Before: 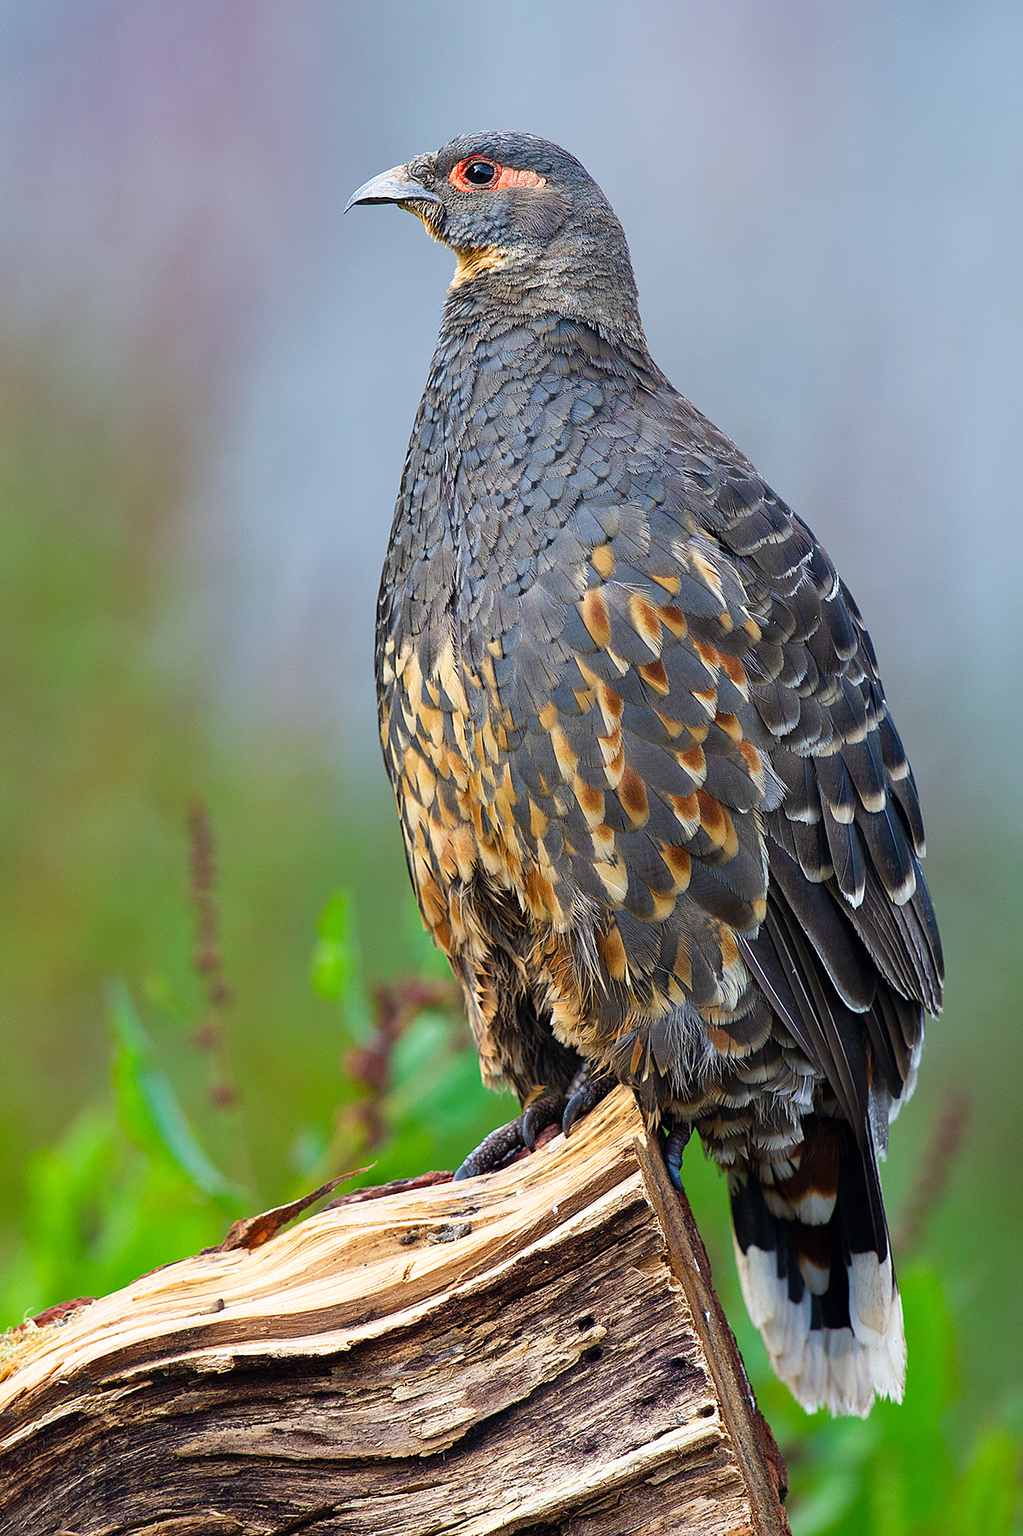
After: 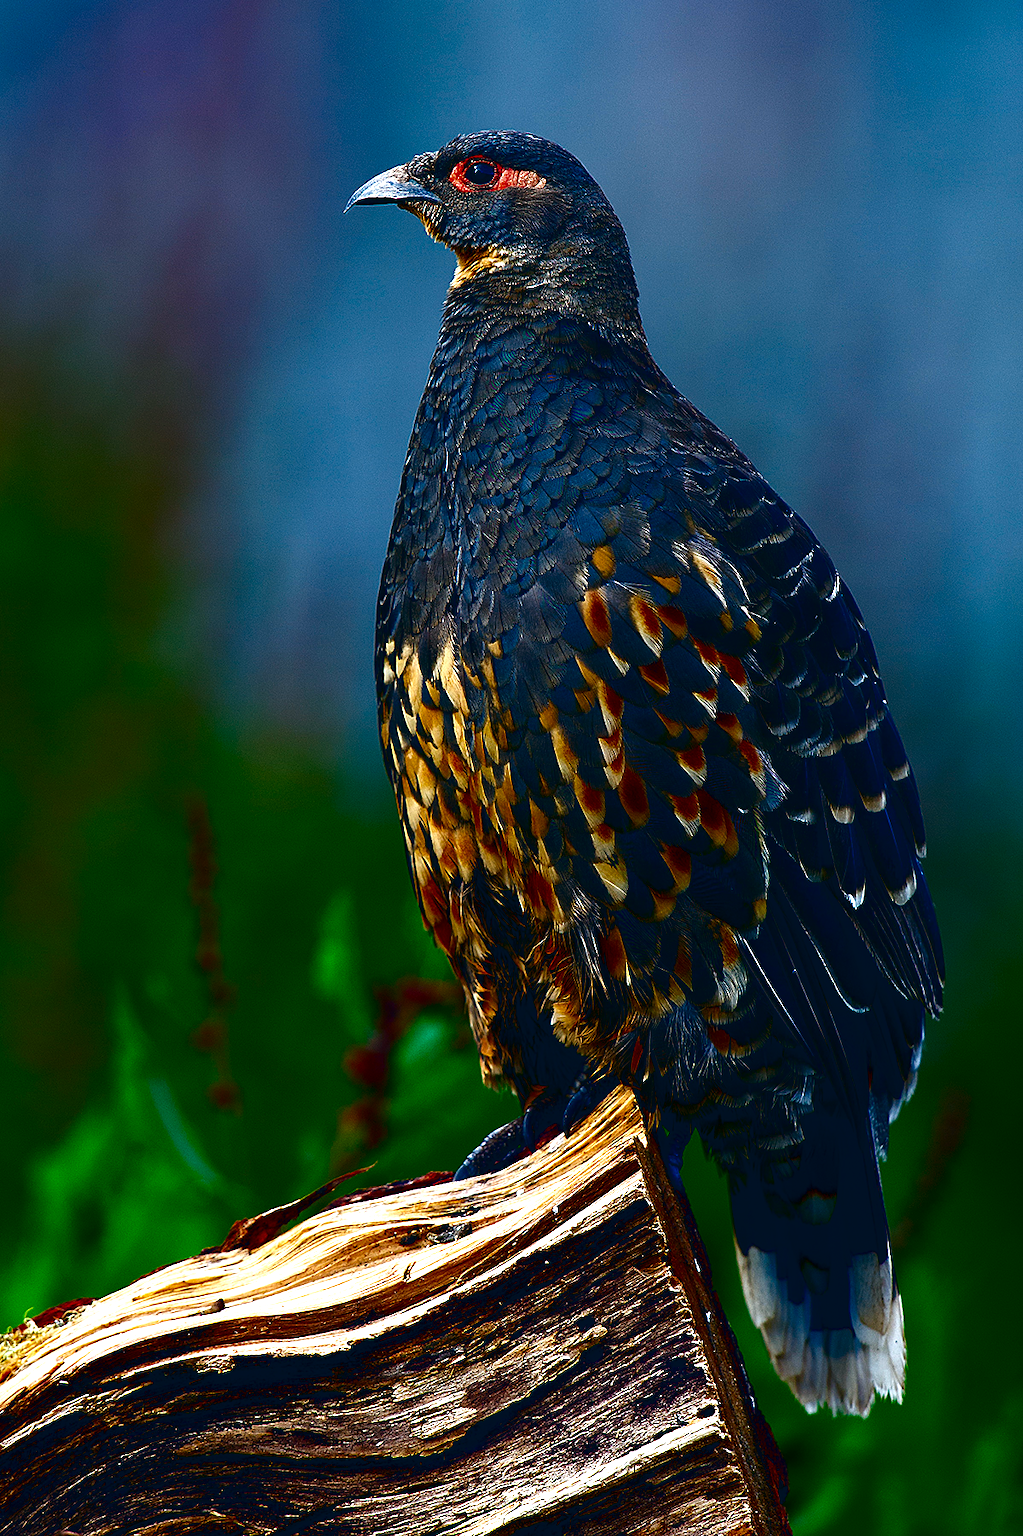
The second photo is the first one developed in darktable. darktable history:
color correction: saturation 0.8
color balance: lift [1.016, 0.983, 1, 1.017], gamma [0.958, 1, 1, 1], gain [0.981, 1.007, 0.993, 1.002], input saturation 118.26%, contrast 13.43%, contrast fulcrum 21.62%, output saturation 82.76%
contrast brightness saturation: brightness -1, saturation 1
